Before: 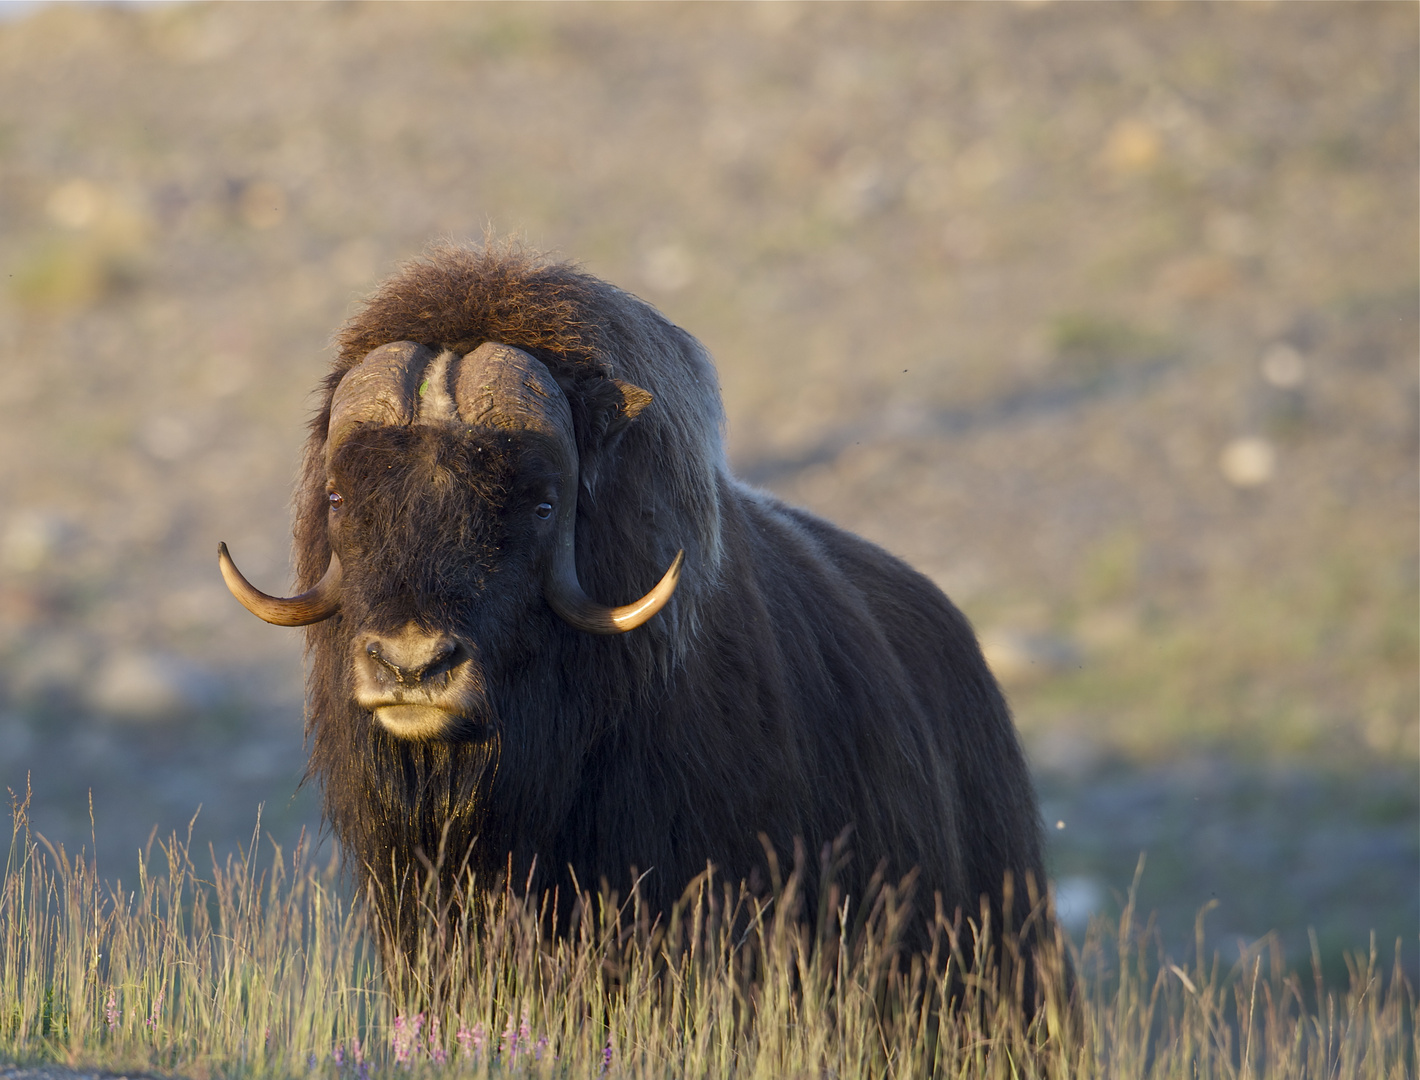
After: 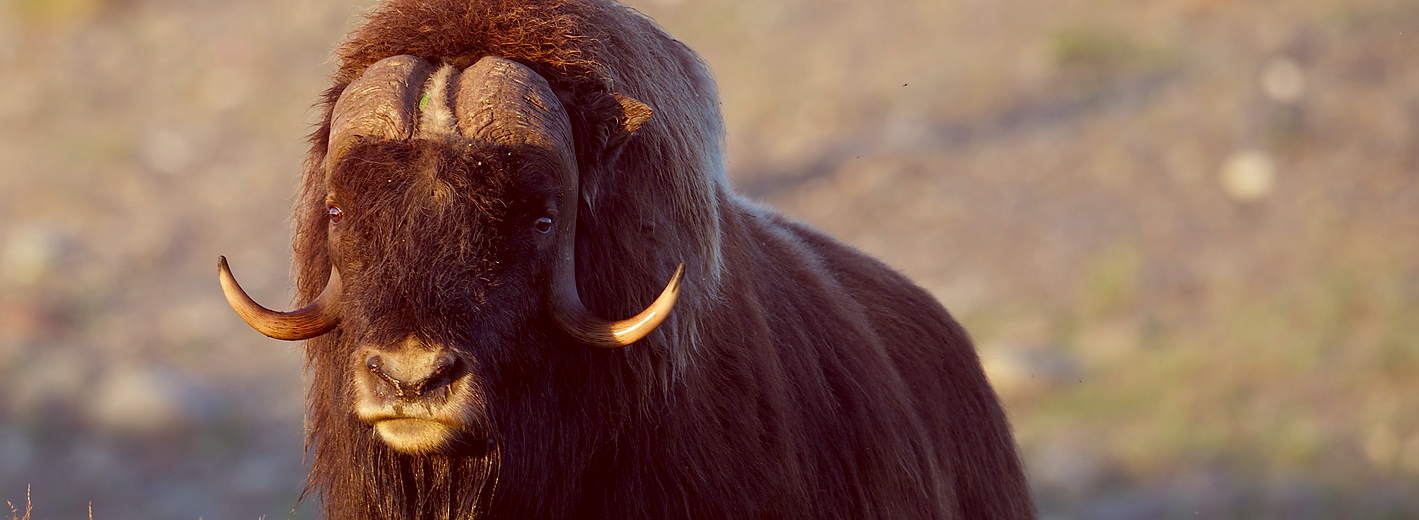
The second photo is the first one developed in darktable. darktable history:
crop and rotate: top 26.55%, bottom 25.213%
sharpen: radius 0.97, amount 0.615
color correction: highlights a* -7.15, highlights b* -0.195, shadows a* 20.19, shadows b* 11.44
